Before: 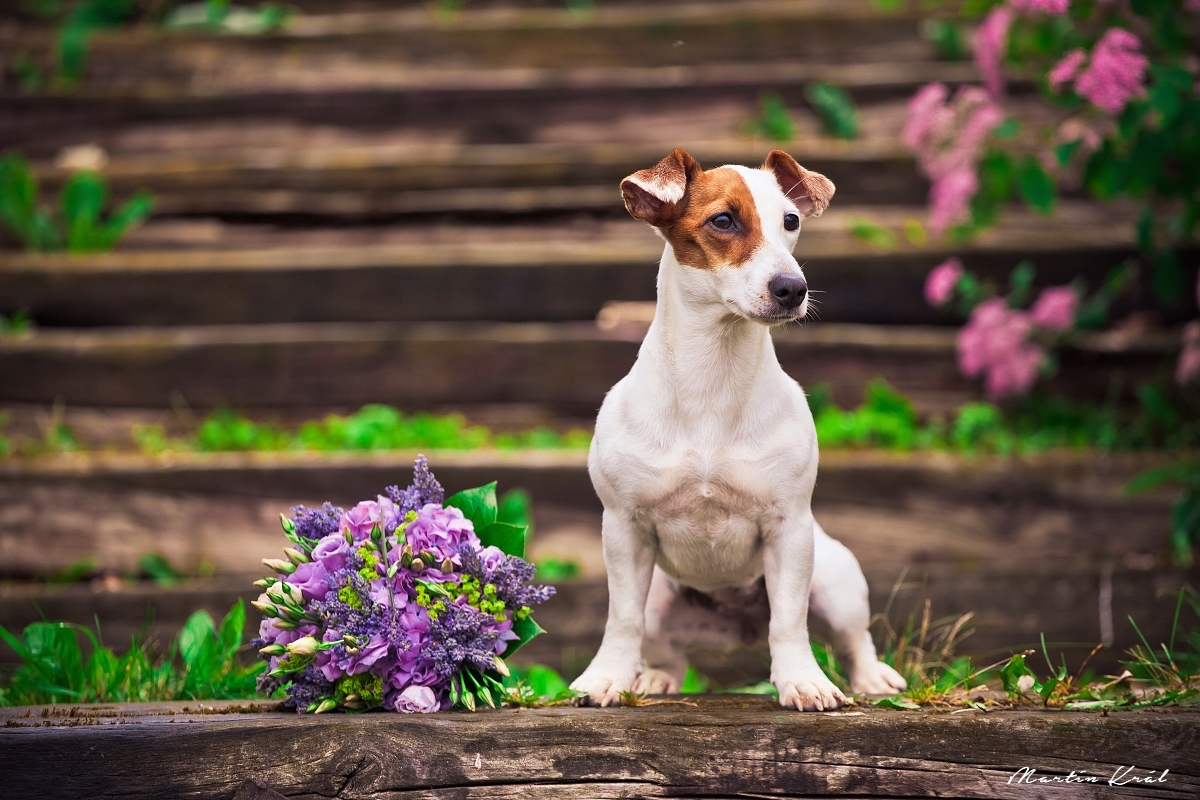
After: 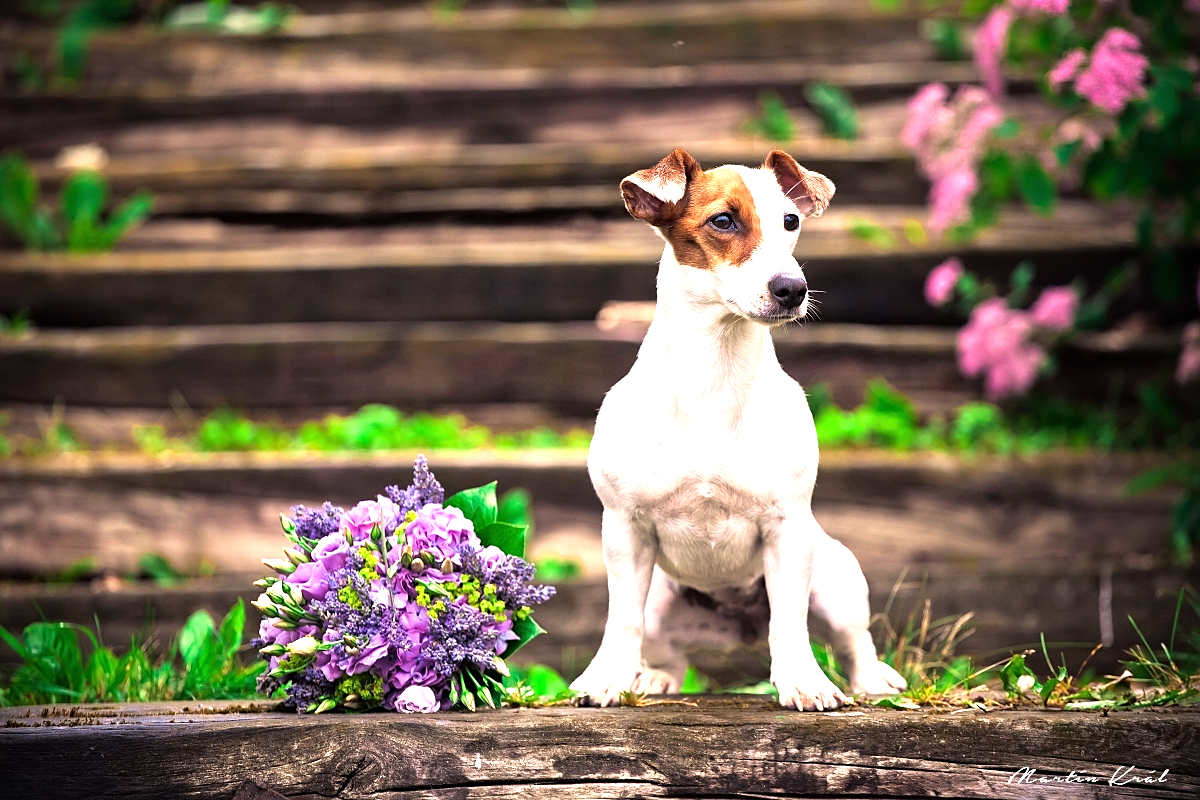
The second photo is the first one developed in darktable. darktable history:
tone equalizer: -8 EV -1.08 EV, -7 EV -1.01 EV, -6 EV -0.888 EV, -5 EV -0.569 EV, -3 EV 0.58 EV, -2 EV 0.859 EV, -1 EV 1.01 EV, +0 EV 1.06 EV
sharpen: amount 0.204
